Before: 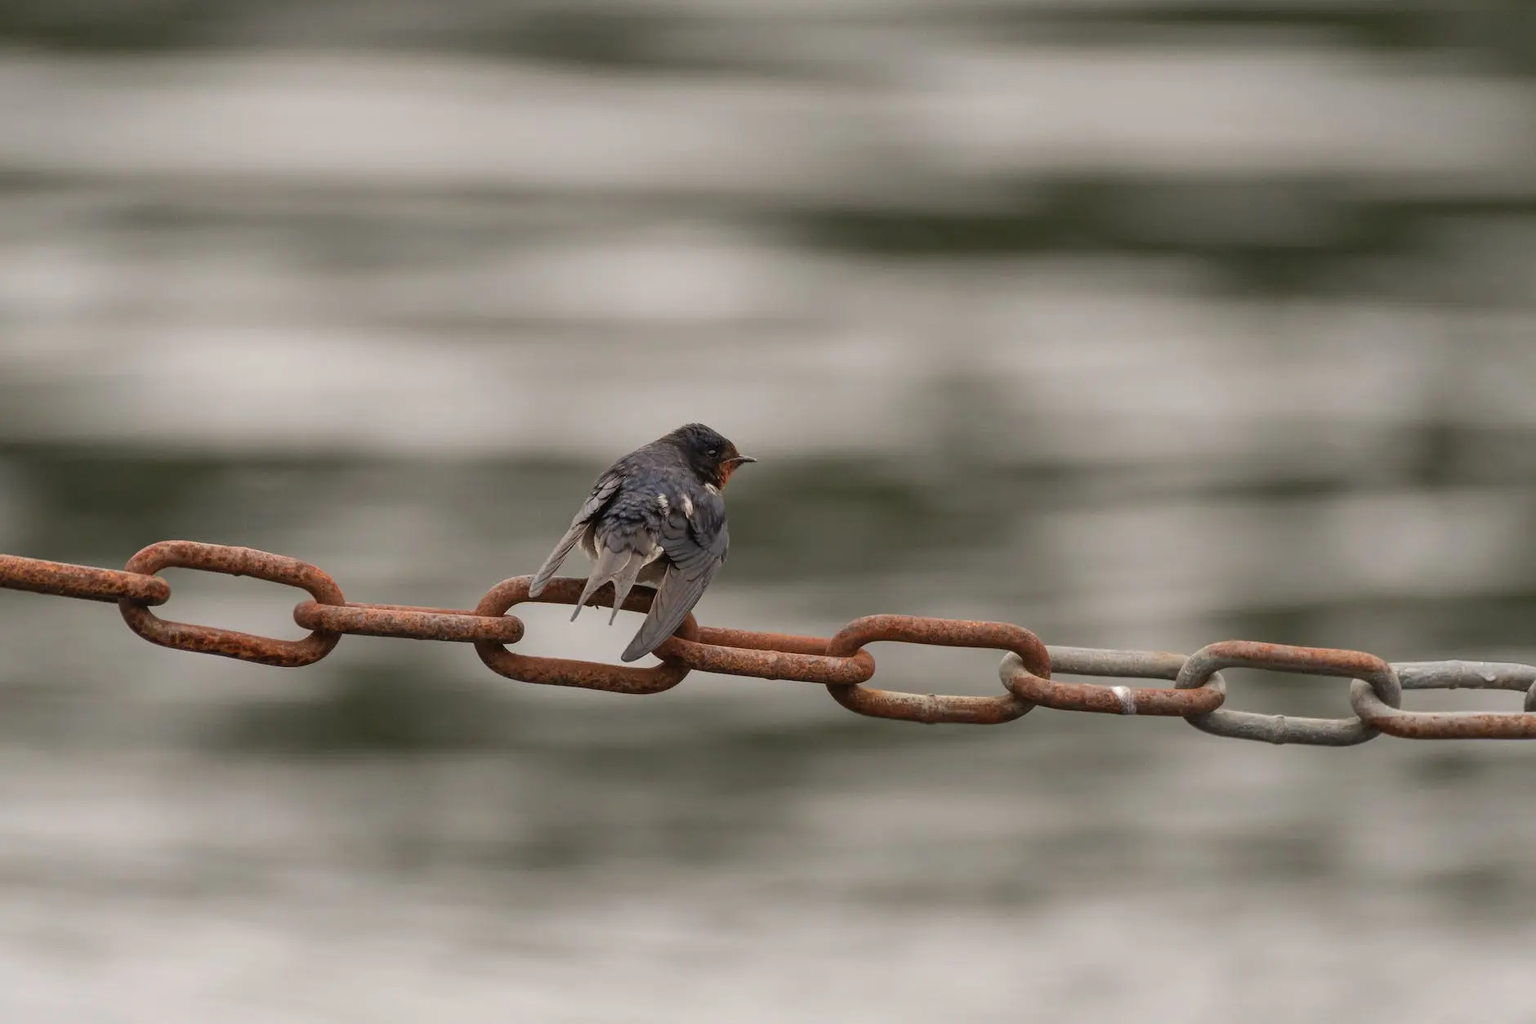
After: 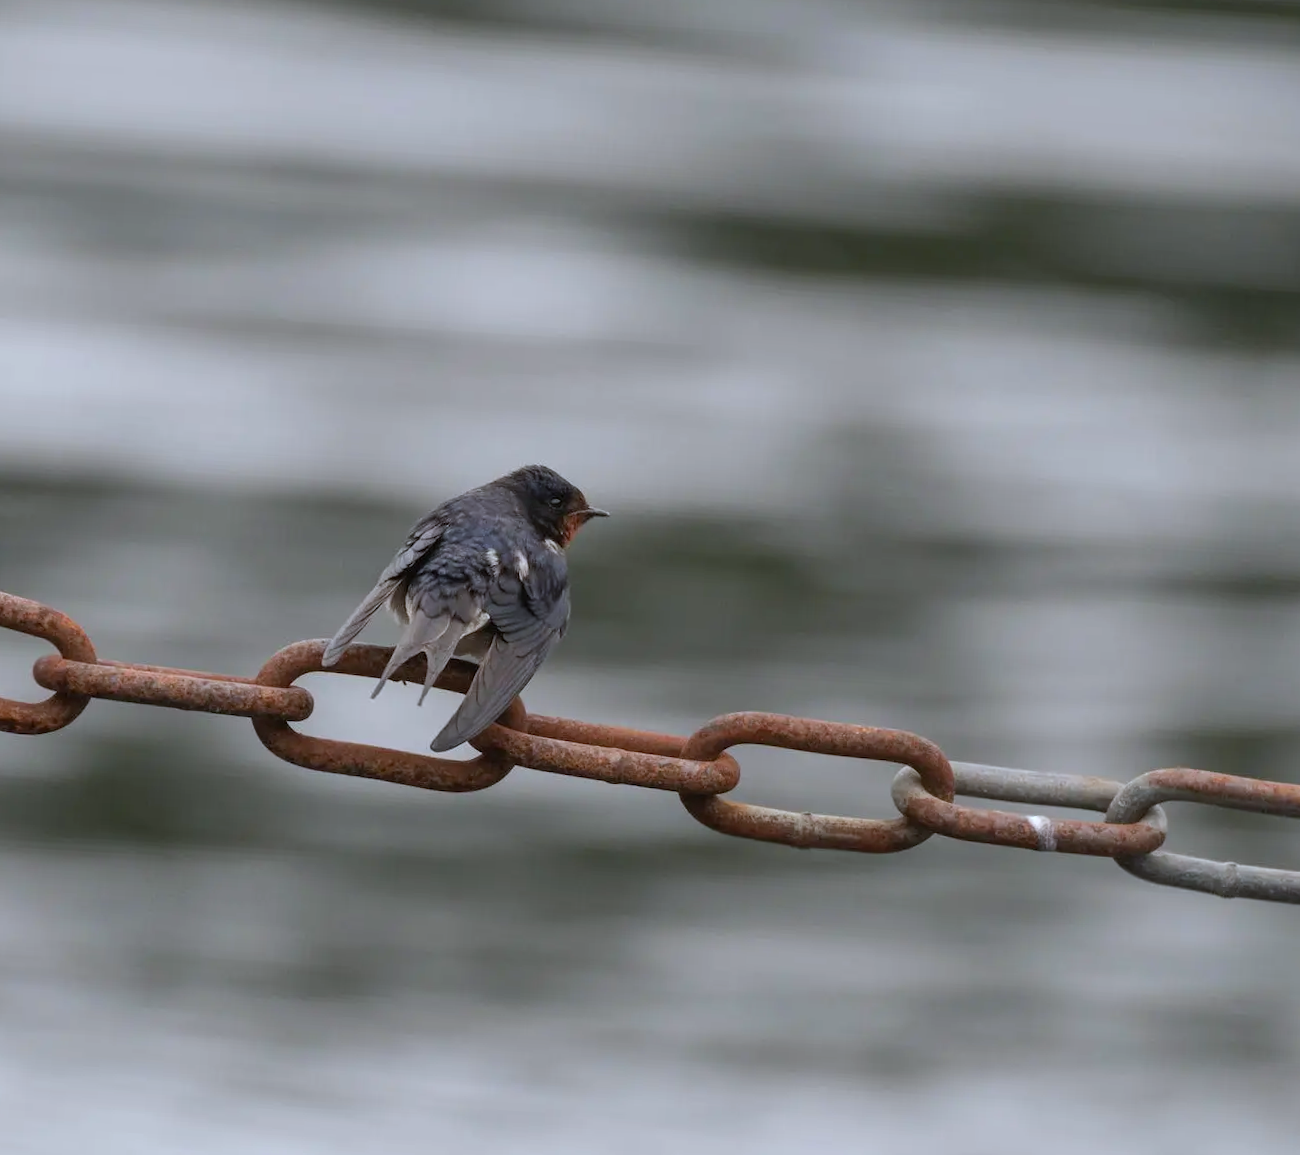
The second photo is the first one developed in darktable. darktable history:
white balance: red 0.931, blue 1.11
crop and rotate: angle -3.27°, left 14.277%, top 0.028%, right 10.766%, bottom 0.028%
